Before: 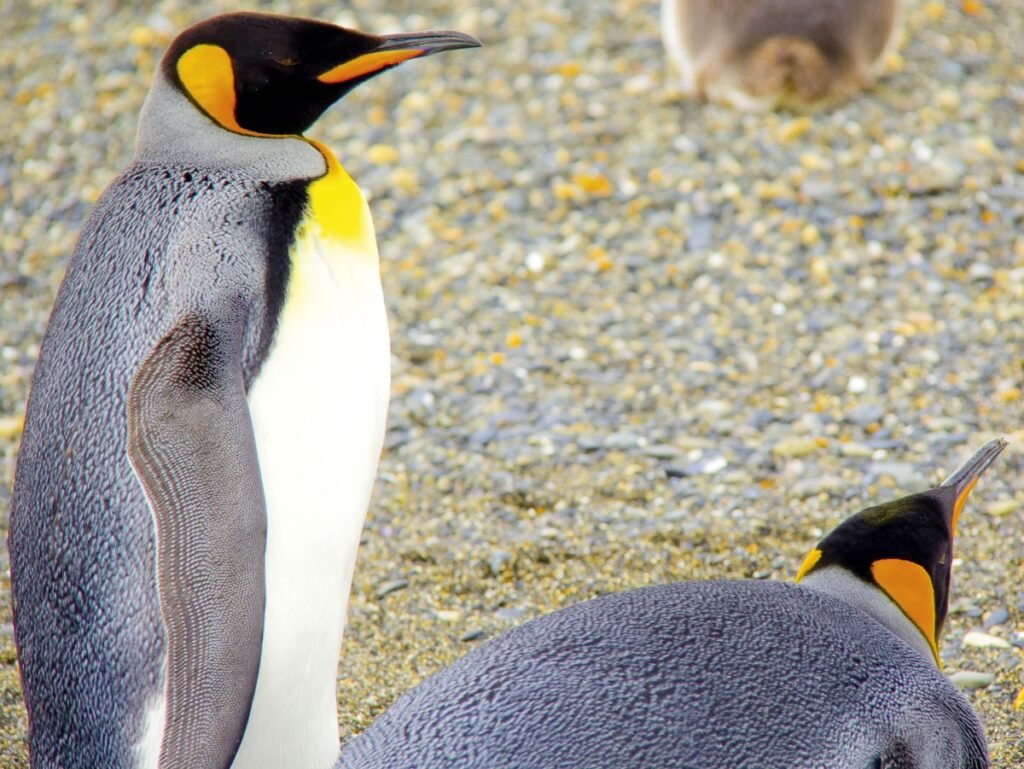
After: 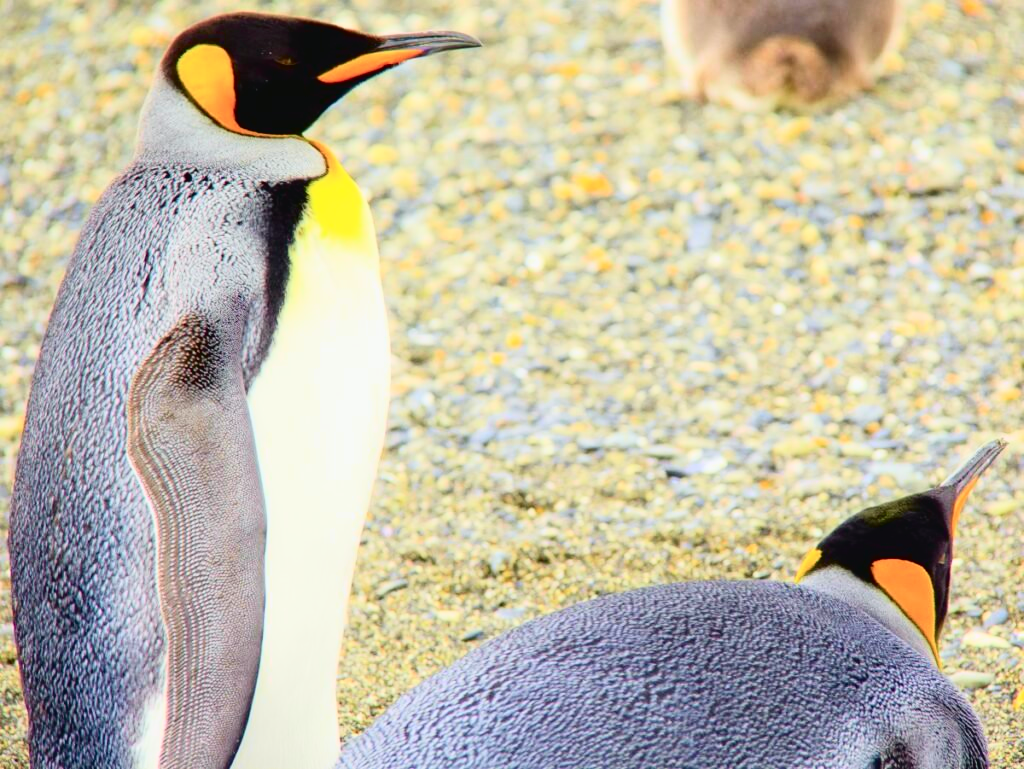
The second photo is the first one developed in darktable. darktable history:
tone curve: curves: ch0 [(0.003, 0.032) (0.037, 0.037) (0.142, 0.117) (0.279, 0.311) (0.405, 0.49) (0.526, 0.651) (0.722, 0.857) (0.875, 0.946) (1, 0.98)]; ch1 [(0, 0) (0.305, 0.325) (0.453, 0.437) (0.482, 0.474) (0.501, 0.498) (0.515, 0.523) (0.559, 0.591) (0.6, 0.643) (0.656, 0.707) (1, 1)]; ch2 [(0, 0) (0.323, 0.277) (0.424, 0.396) (0.479, 0.484) (0.499, 0.502) (0.515, 0.537) (0.573, 0.602) (0.653, 0.675) (0.75, 0.756) (1, 1)], color space Lab, independent channels, preserve colors none
white balance: emerald 1
